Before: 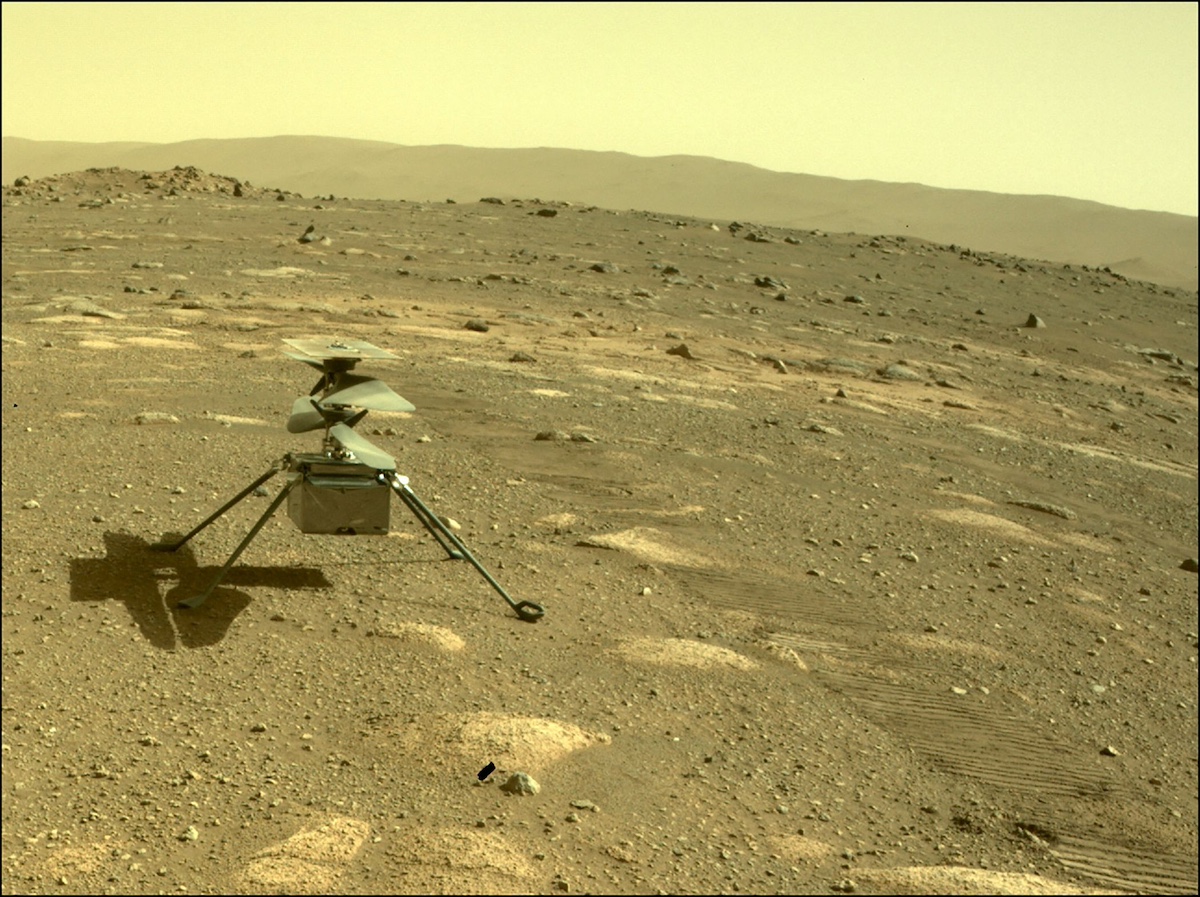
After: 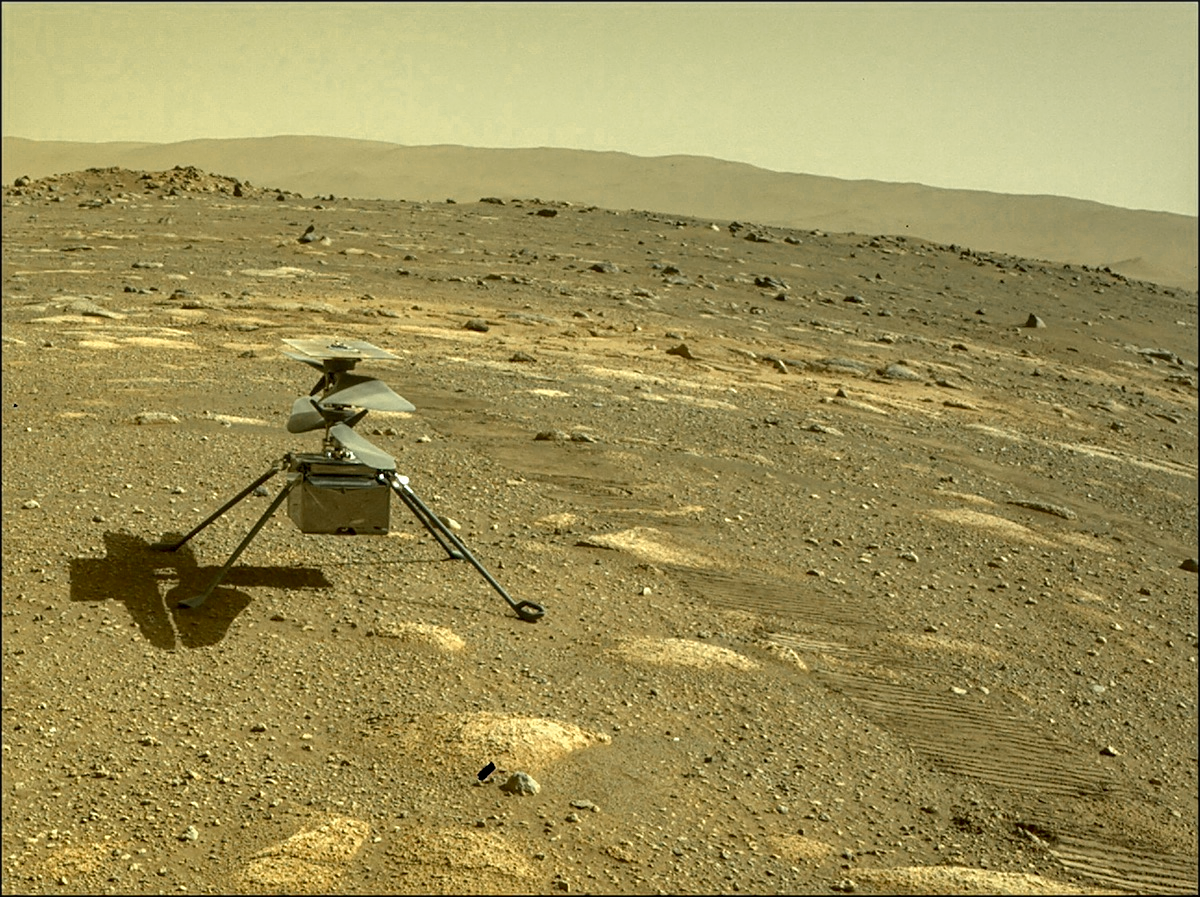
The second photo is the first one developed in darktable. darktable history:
local contrast: on, module defaults
color zones: curves: ch0 [(0.11, 0.396) (0.195, 0.36) (0.25, 0.5) (0.303, 0.412) (0.357, 0.544) (0.75, 0.5) (0.967, 0.328)]; ch1 [(0, 0.468) (0.112, 0.512) (0.202, 0.6) (0.25, 0.5) (0.307, 0.352) (0.357, 0.544) (0.75, 0.5) (0.963, 0.524)]
sharpen: on, module defaults
